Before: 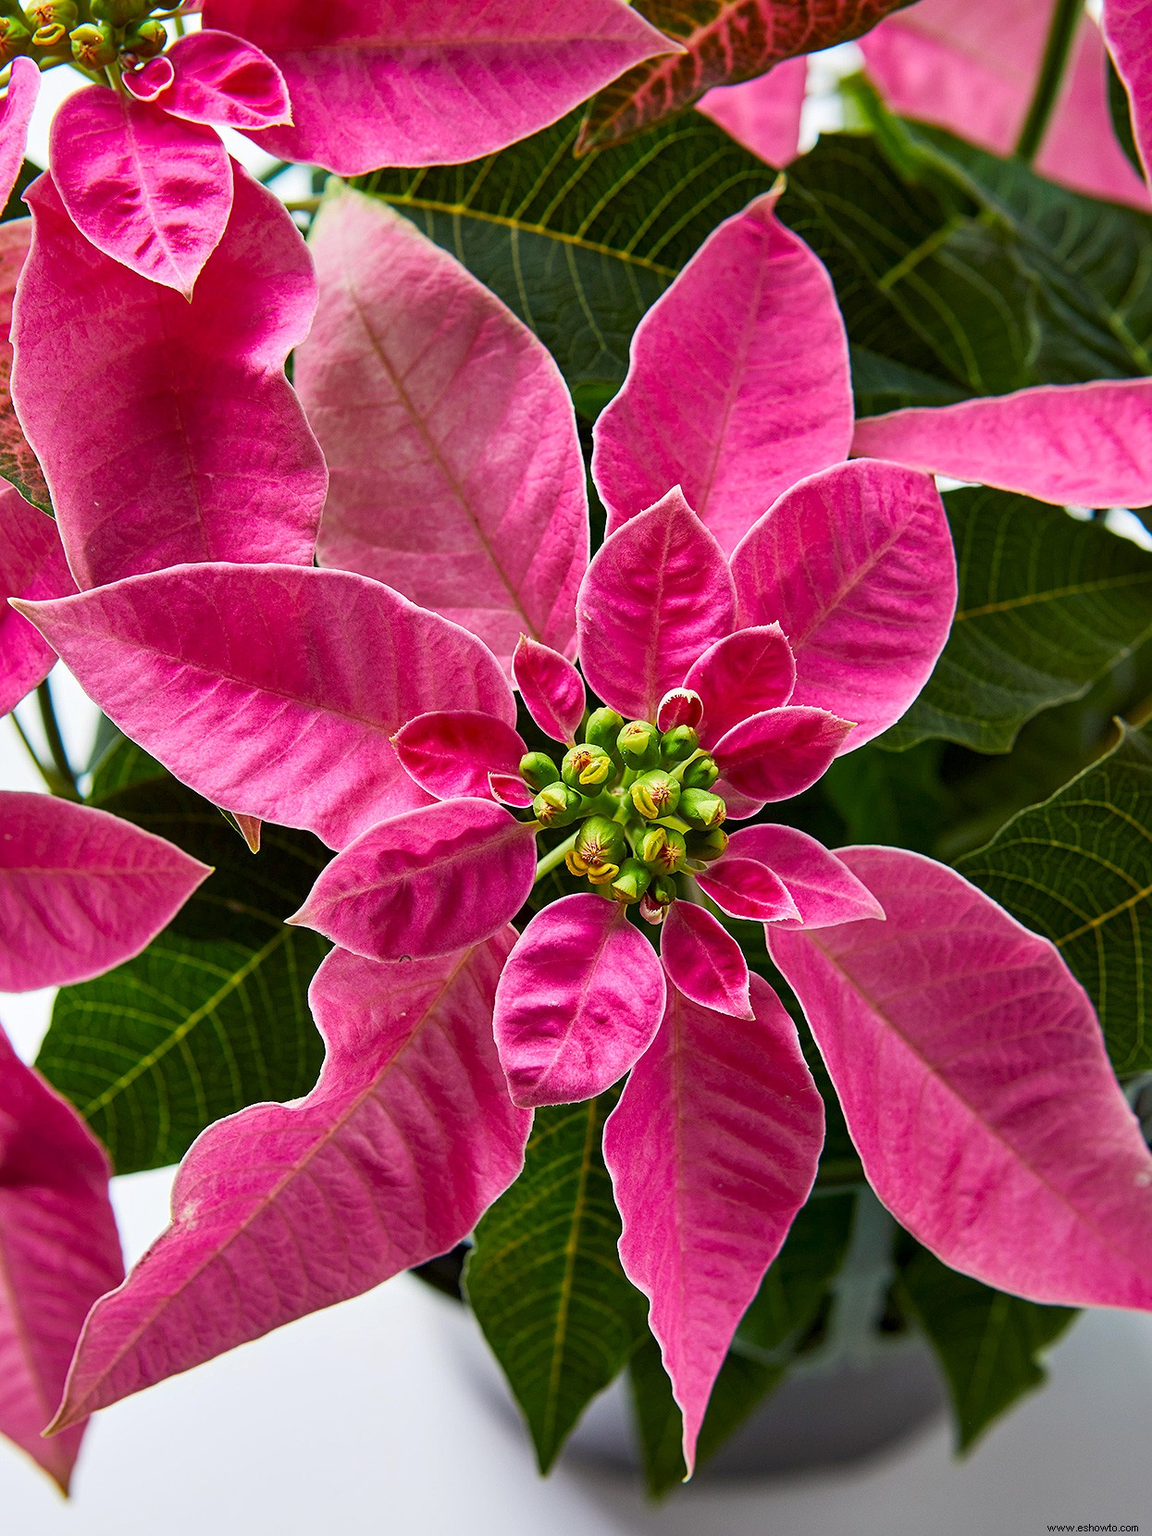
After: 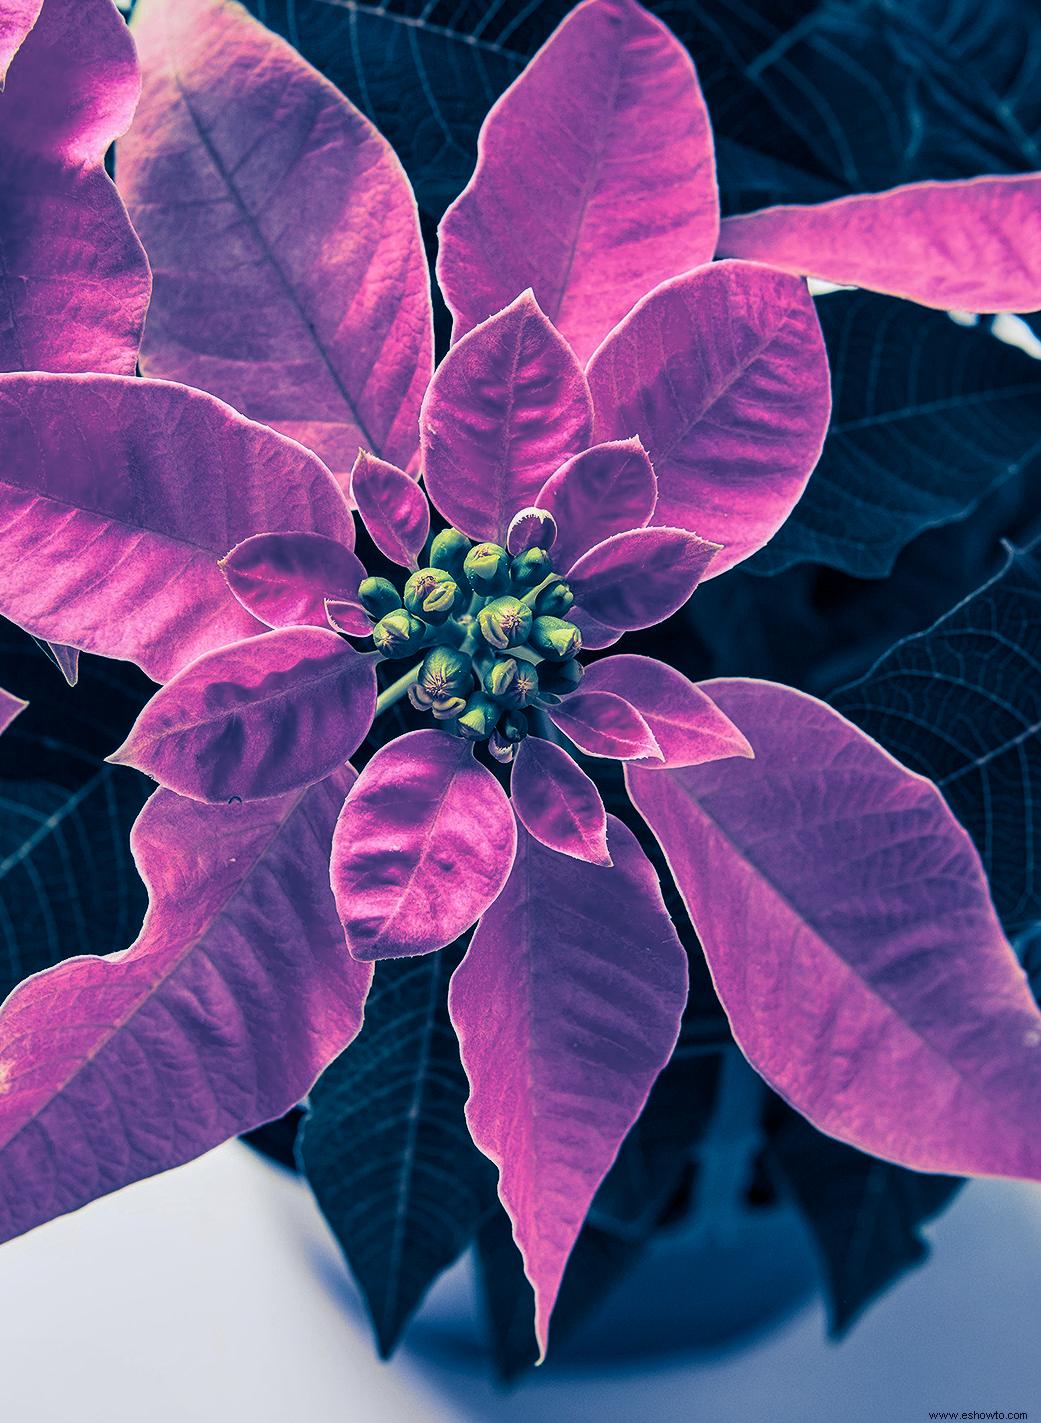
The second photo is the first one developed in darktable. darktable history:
crop: left 16.315%, top 14.246%
split-toning: shadows › hue 226.8°, shadows › saturation 1, highlights › saturation 0, balance -61.41
local contrast: detail 110%
